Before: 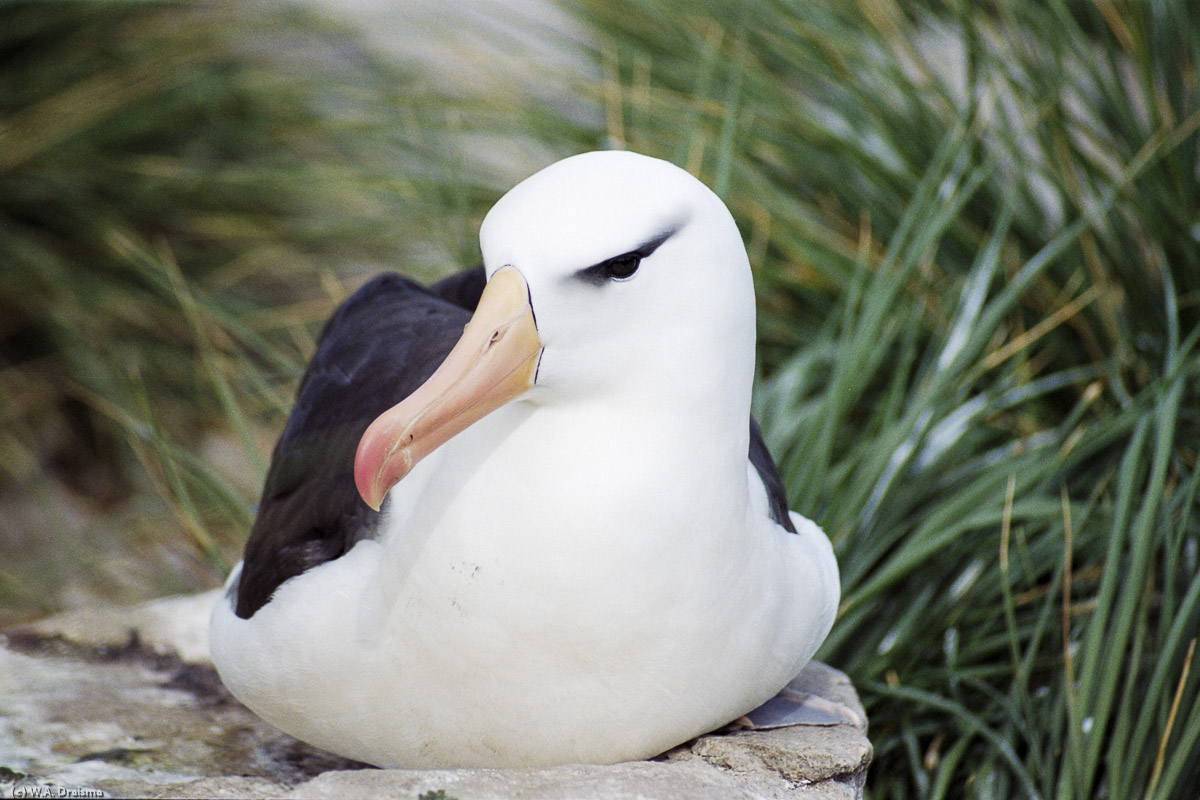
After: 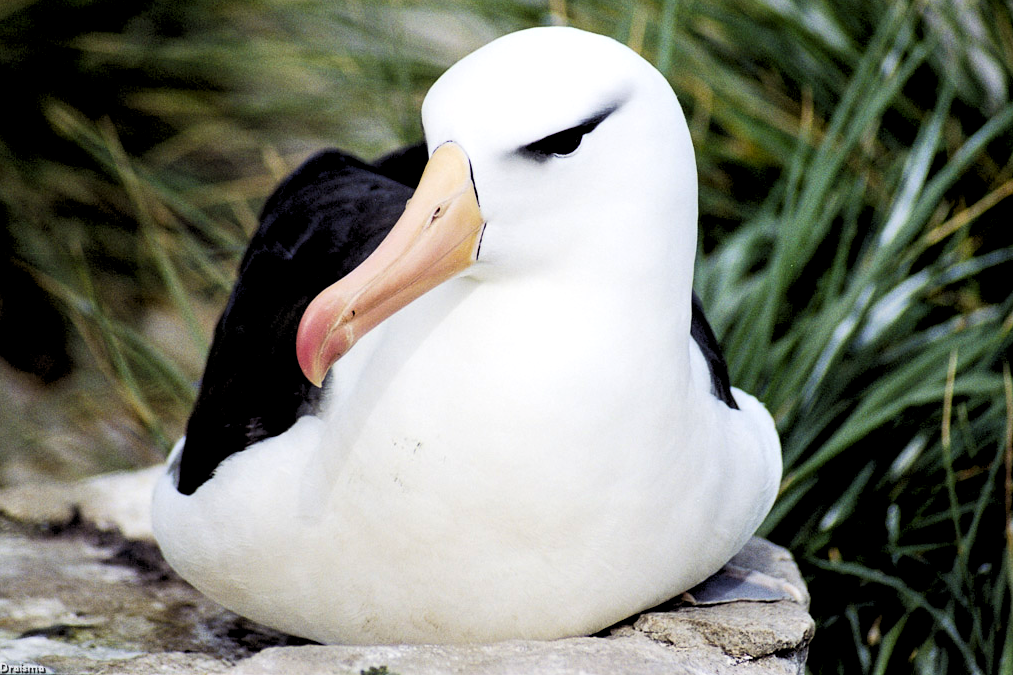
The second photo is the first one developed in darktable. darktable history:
color balance: output saturation 110%
contrast brightness saturation: contrast 0.15, brightness -0.01, saturation 0.1
rgb levels: levels [[0.034, 0.472, 0.904], [0, 0.5, 1], [0, 0.5, 1]]
crop and rotate: left 4.842%, top 15.51%, right 10.668%
